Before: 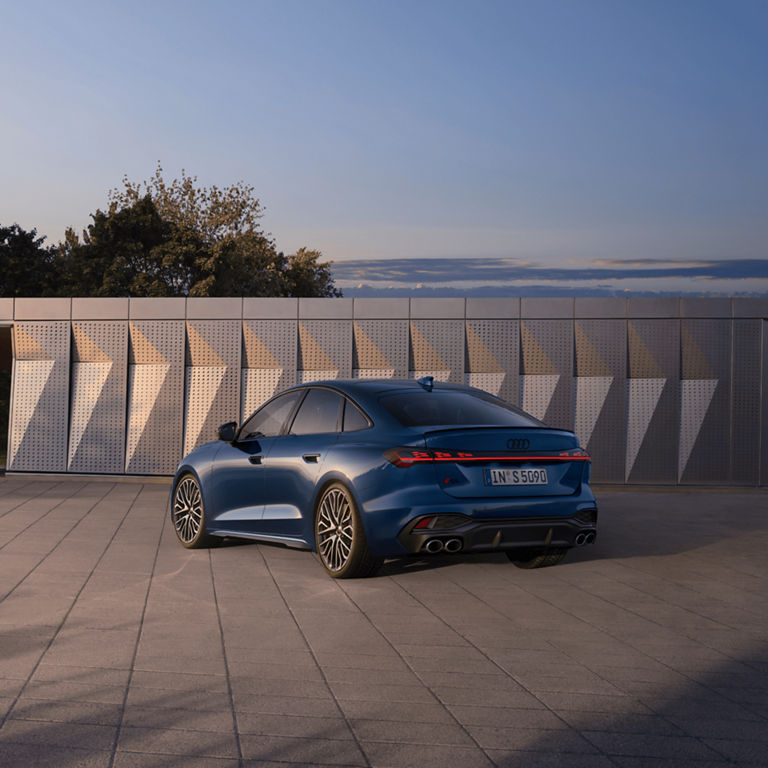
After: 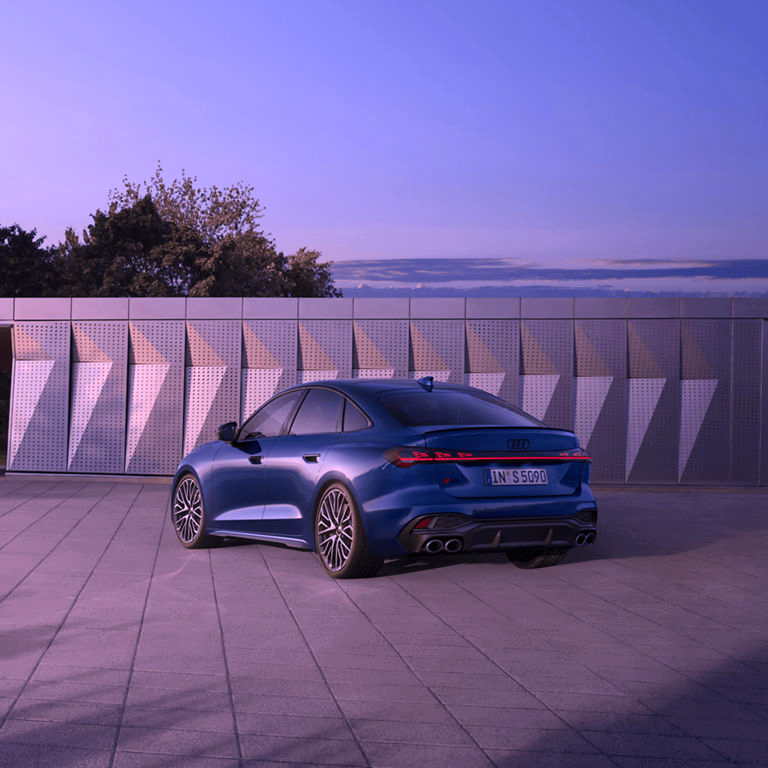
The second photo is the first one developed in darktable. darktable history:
rotate and perspective: automatic cropping original format, crop left 0, crop top 0
color calibration: output R [1.107, -0.012, -0.003, 0], output B [0, 0, 1.308, 0], illuminant custom, x 0.389, y 0.387, temperature 3838.64 K
